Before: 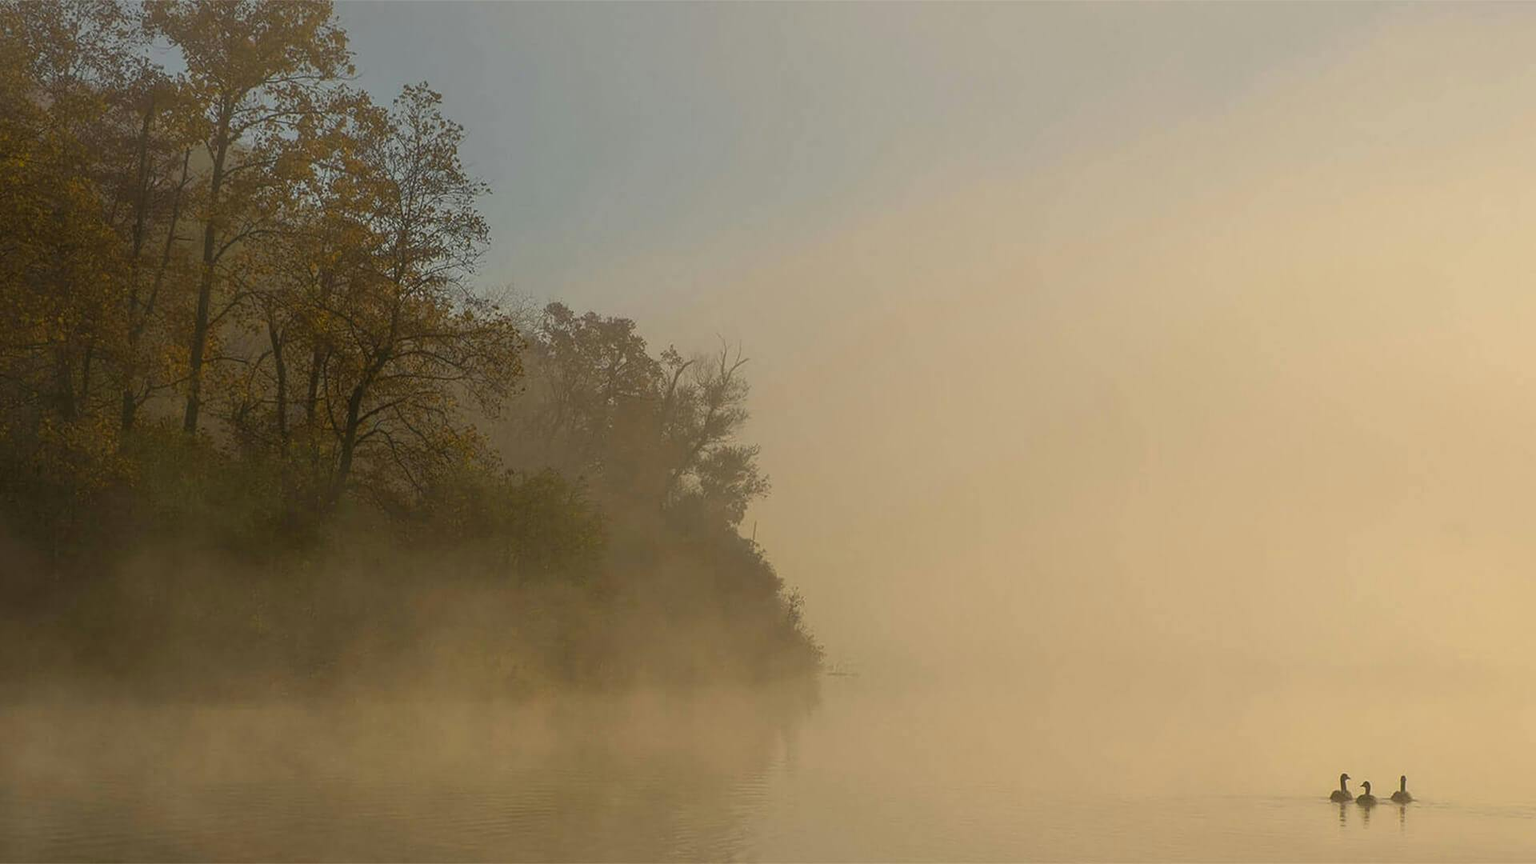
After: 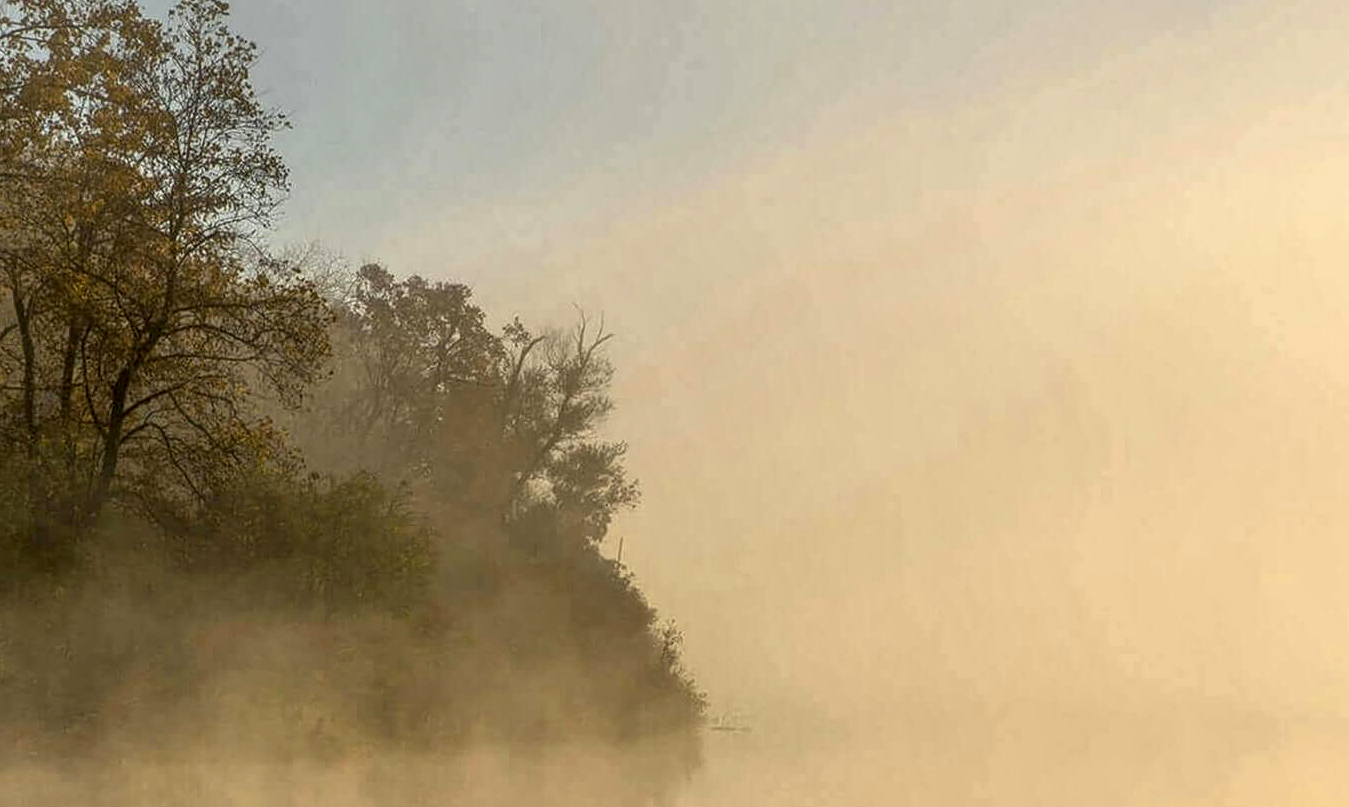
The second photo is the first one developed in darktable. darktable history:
local contrast: highlights 65%, shadows 53%, detail 168%, midtone range 0.51
crop and rotate: left 16.852%, top 10.665%, right 12.856%, bottom 14.606%
exposure: black level correction 0.001, exposure 0.499 EV, compensate highlight preservation false
